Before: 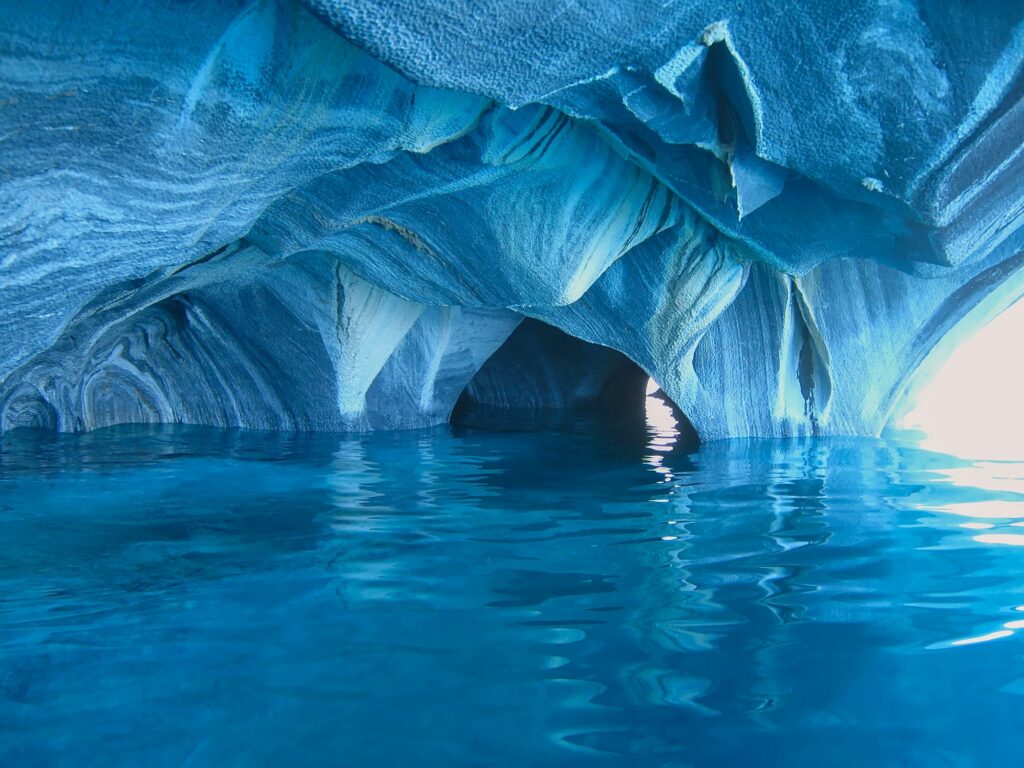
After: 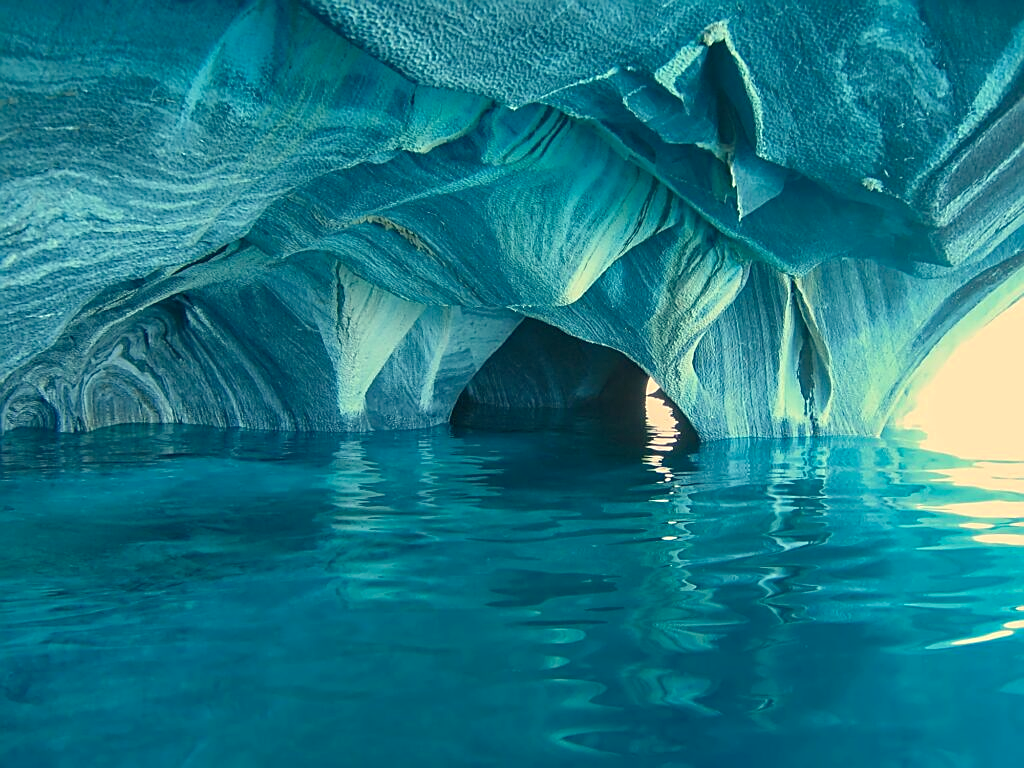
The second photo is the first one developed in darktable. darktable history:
white balance: red 1.08, blue 0.791
sharpen: on, module defaults
haze removal: compatibility mode true, adaptive false
exposure: exposure 0.161 EV, compensate highlight preservation false
